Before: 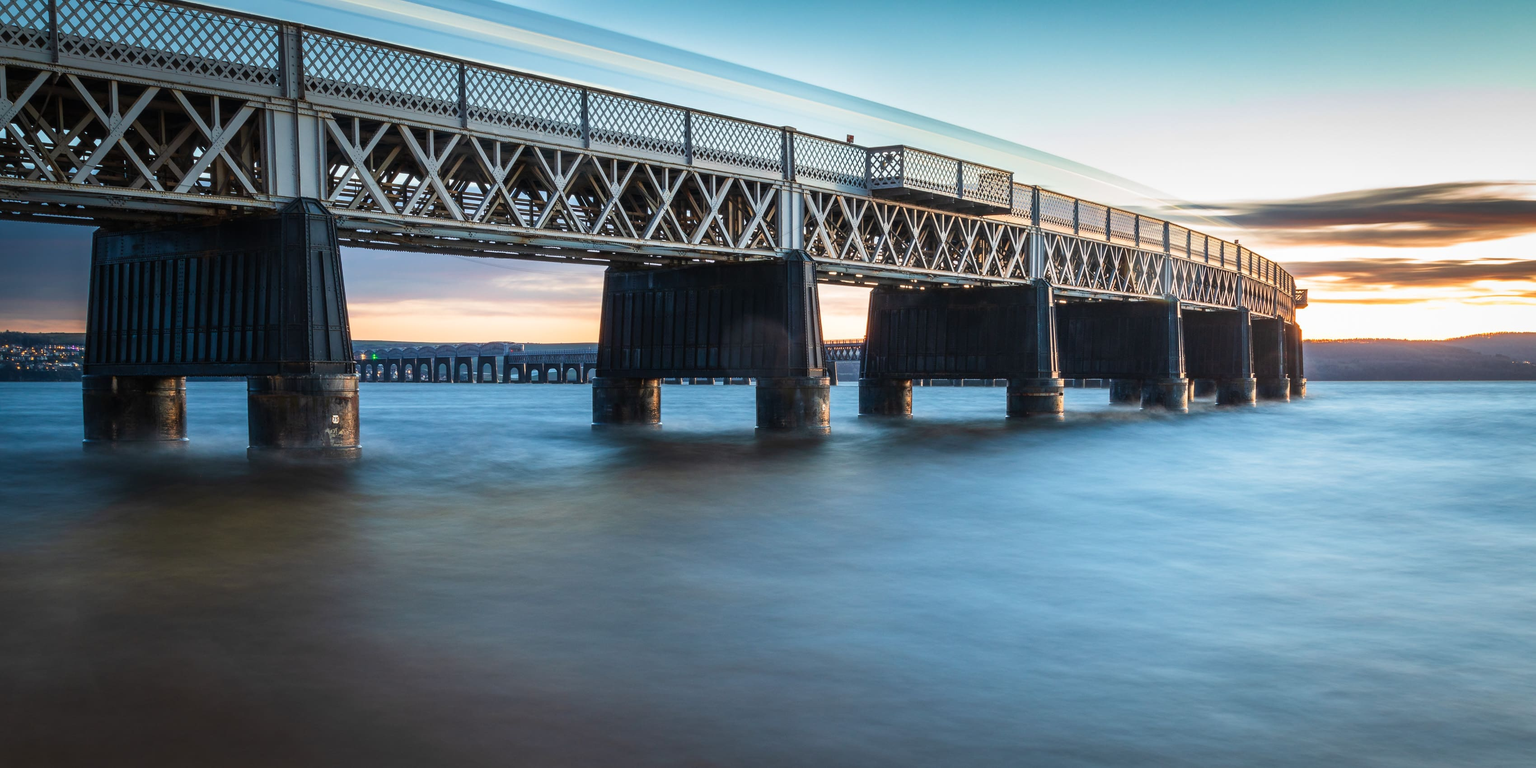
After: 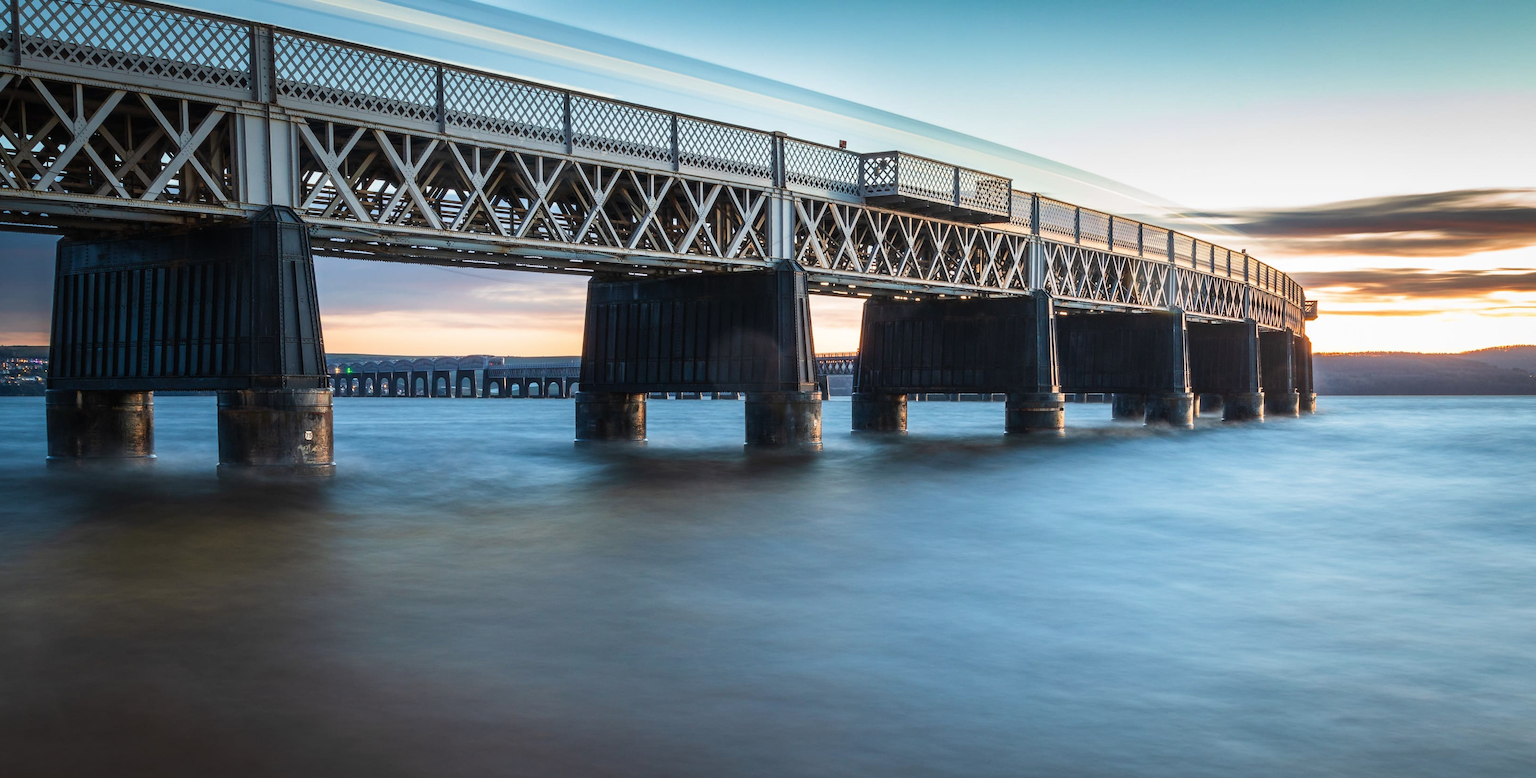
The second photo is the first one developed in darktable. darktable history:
crop and rotate: left 2.536%, right 1.107%, bottom 2.246%
contrast brightness saturation: saturation -0.05
